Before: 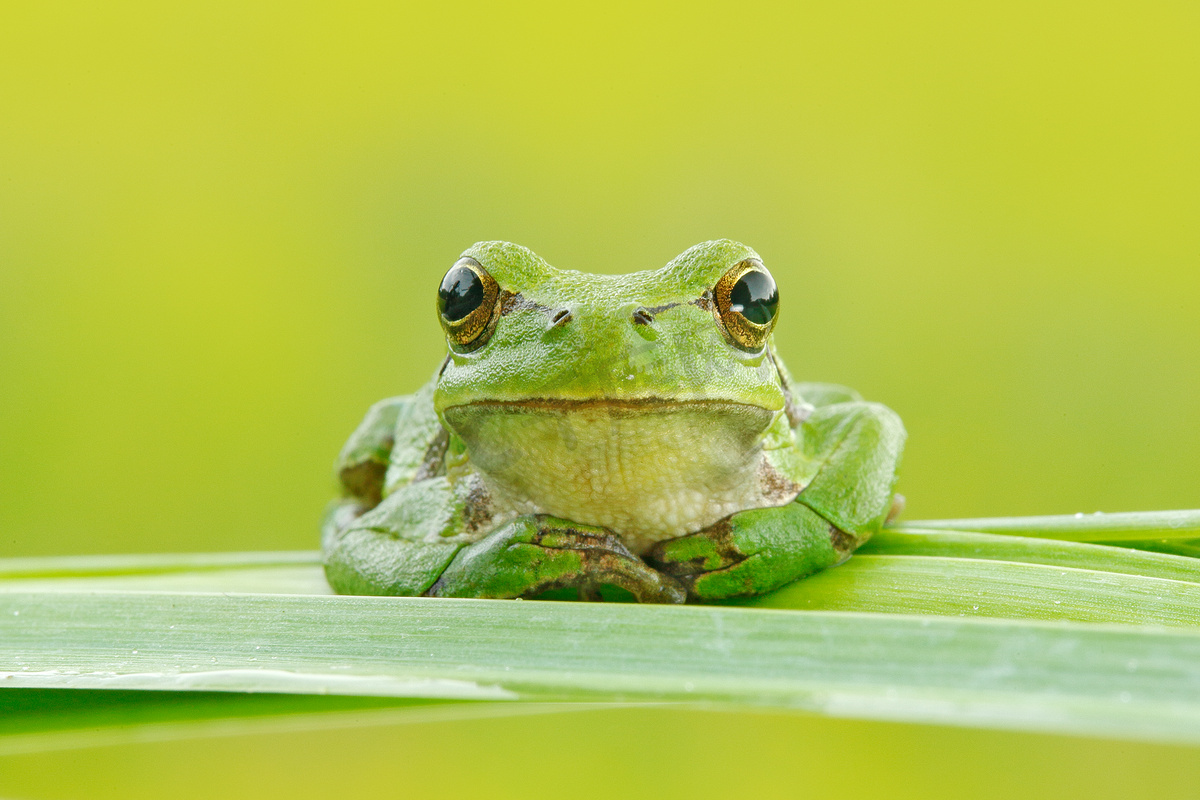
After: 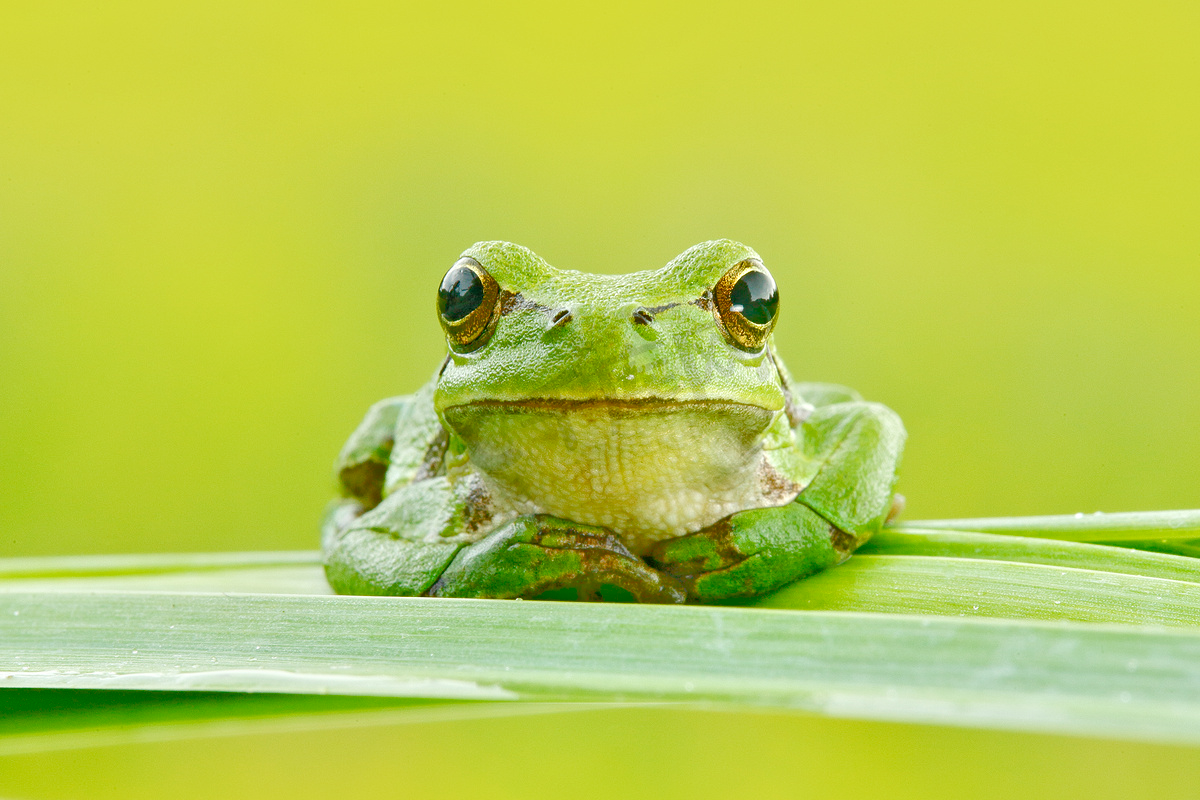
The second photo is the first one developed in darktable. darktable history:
color balance rgb: perceptual saturation grading › global saturation 20%, perceptual saturation grading › highlights -25%, perceptual saturation grading › shadows 50%
tone equalizer: -8 EV -0.528 EV, -7 EV -0.319 EV, -6 EV -0.083 EV, -5 EV 0.413 EV, -4 EV 0.985 EV, -3 EV 0.791 EV, -2 EV -0.01 EV, -1 EV 0.14 EV, +0 EV -0.012 EV, smoothing 1
